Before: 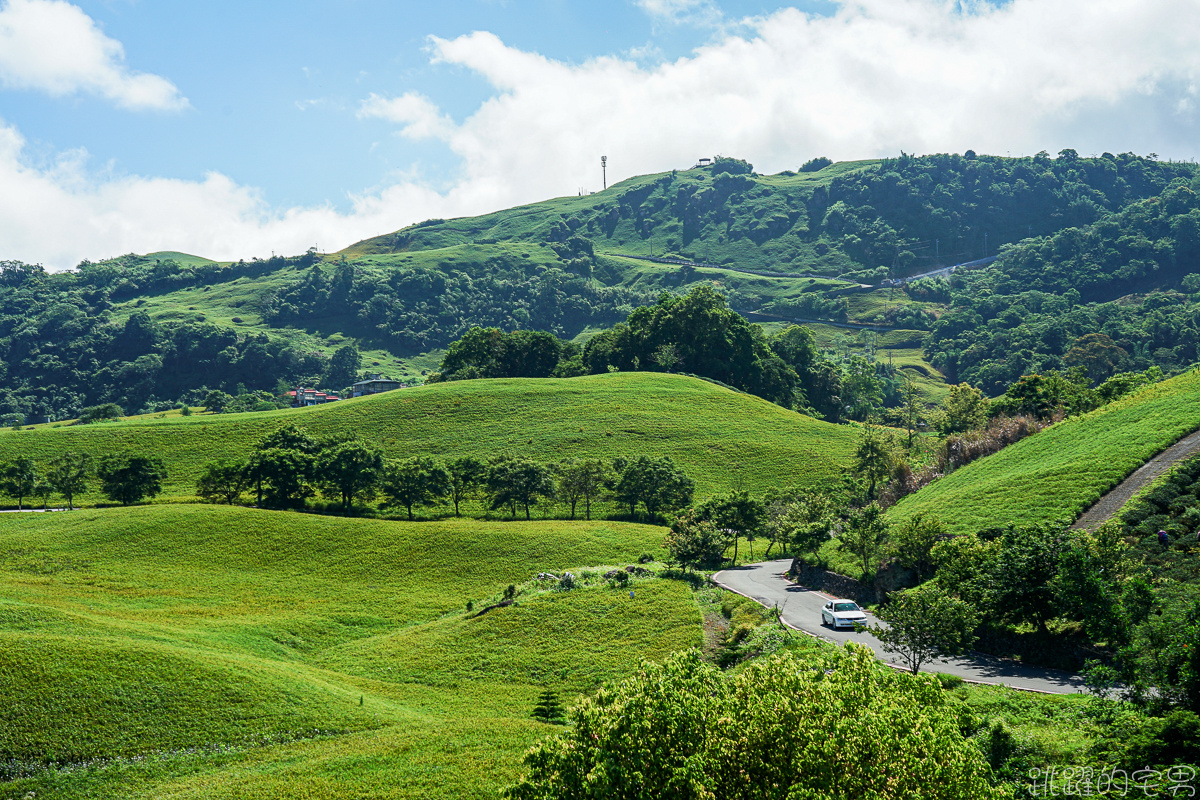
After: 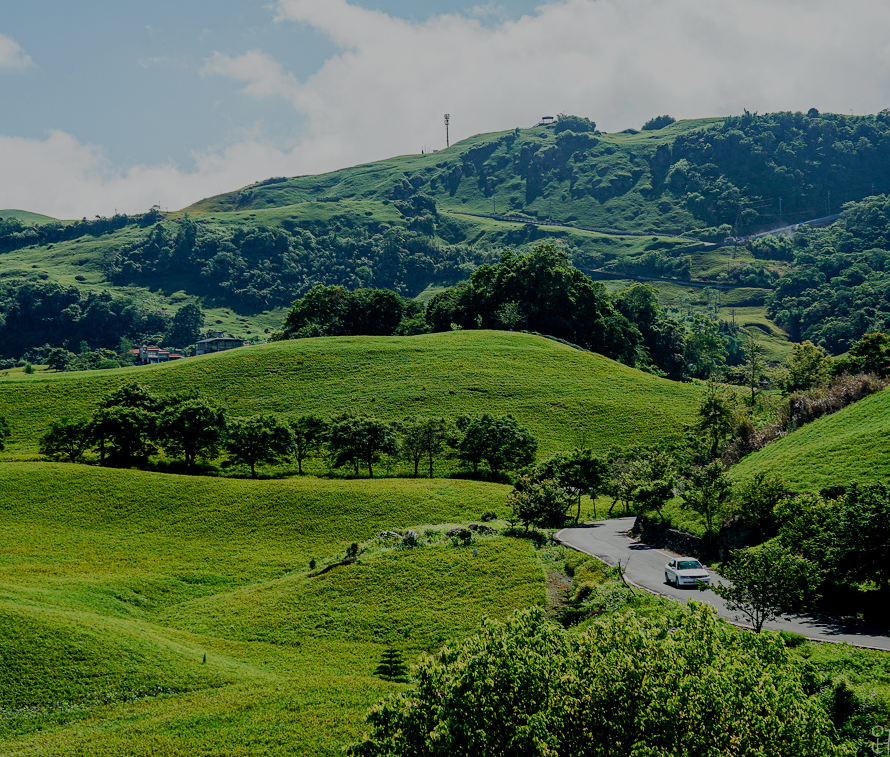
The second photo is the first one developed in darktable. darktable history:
crop and rotate: left 13.15%, top 5.251%, right 12.609%
filmic rgb: middle gray luminance 30%, black relative exposure -9 EV, white relative exposure 7 EV, threshold 6 EV, target black luminance 0%, hardness 2.94, latitude 2.04%, contrast 0.963, highlights saturation mix 5%, shadows ↔ highlights balance 12.16%, add noise in highlights 0, preserve chrominance no, color science v3 (2019), use custom middle-gray values true, iterations of high-quality reconstruction 0, contrast in highlights soft, enable highlight reconstruction true
